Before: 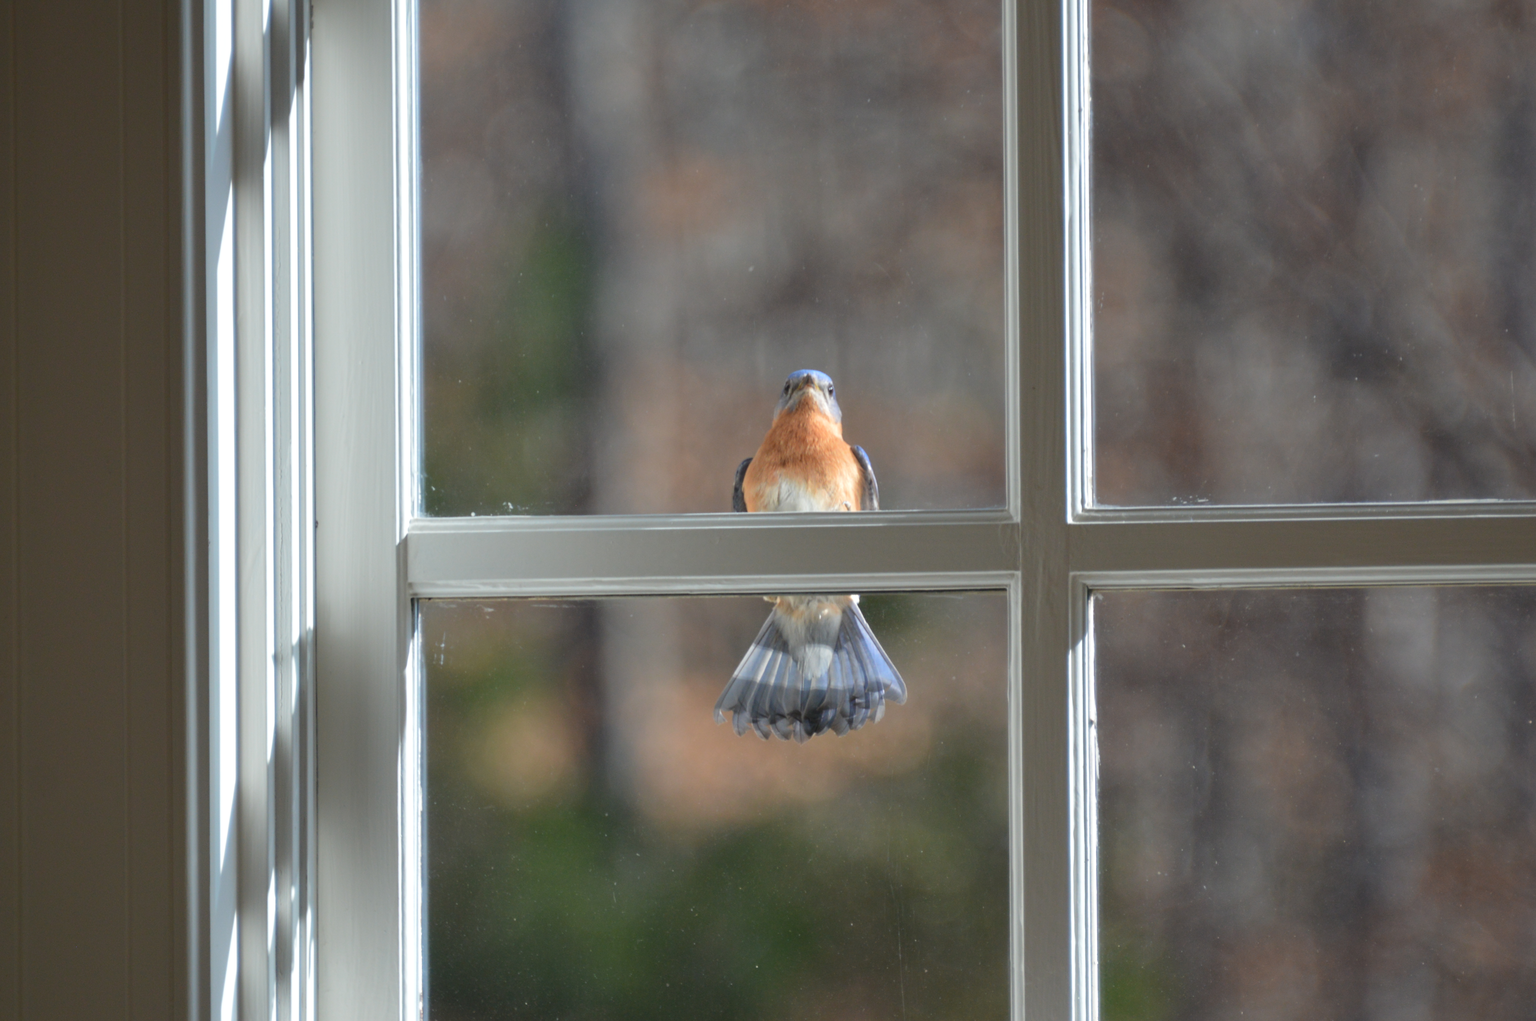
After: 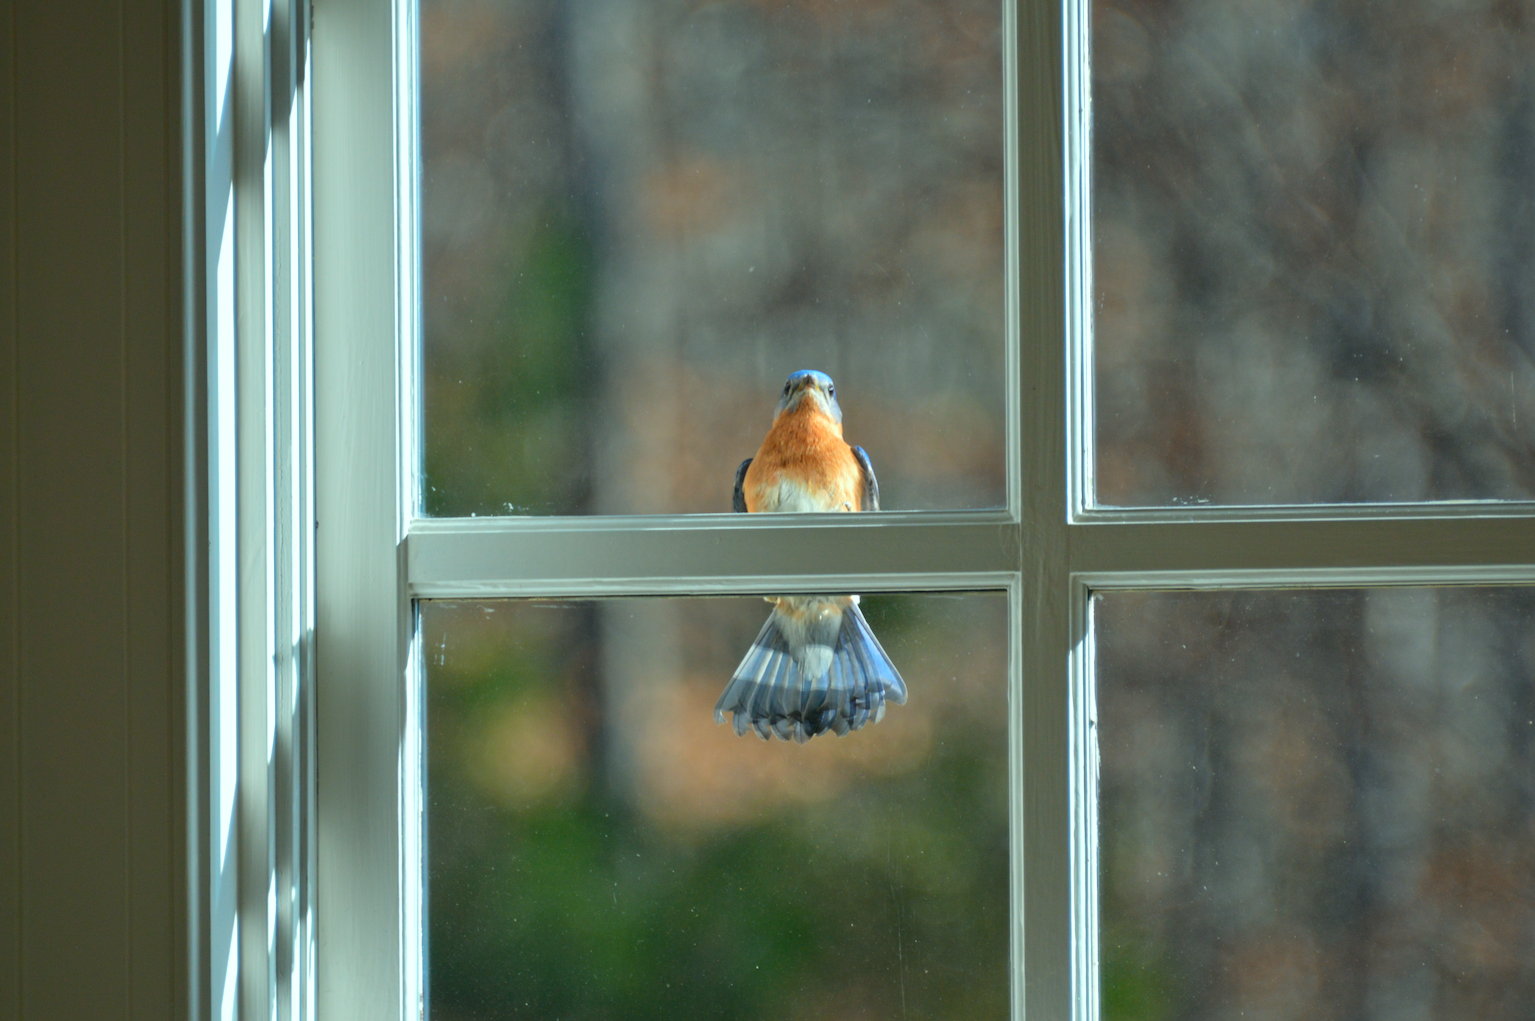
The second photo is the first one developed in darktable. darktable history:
color correction: highlights a* -7.47, highlights b* 1.13, shadows a* -2.83, saturation 1.39
local contrast: mode bilateral grid, contrast 24, coarseness 51, detail 123%, midtone range 0.2
